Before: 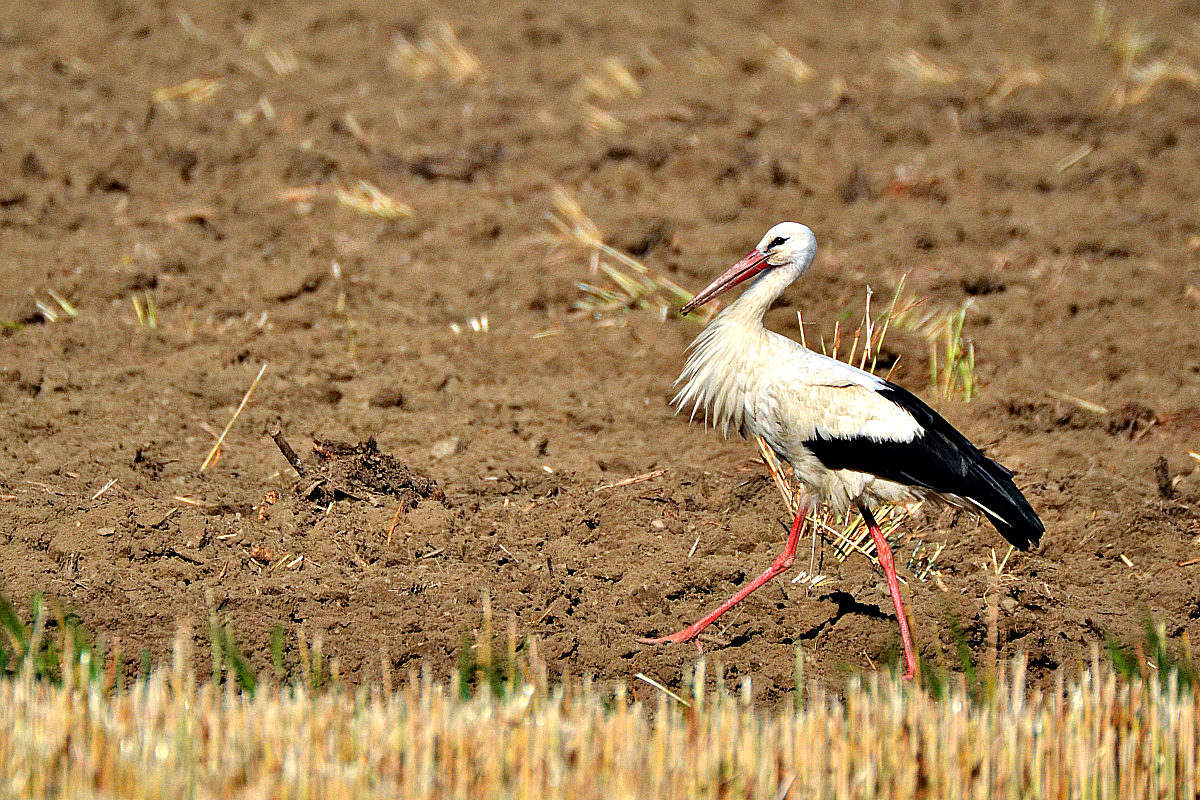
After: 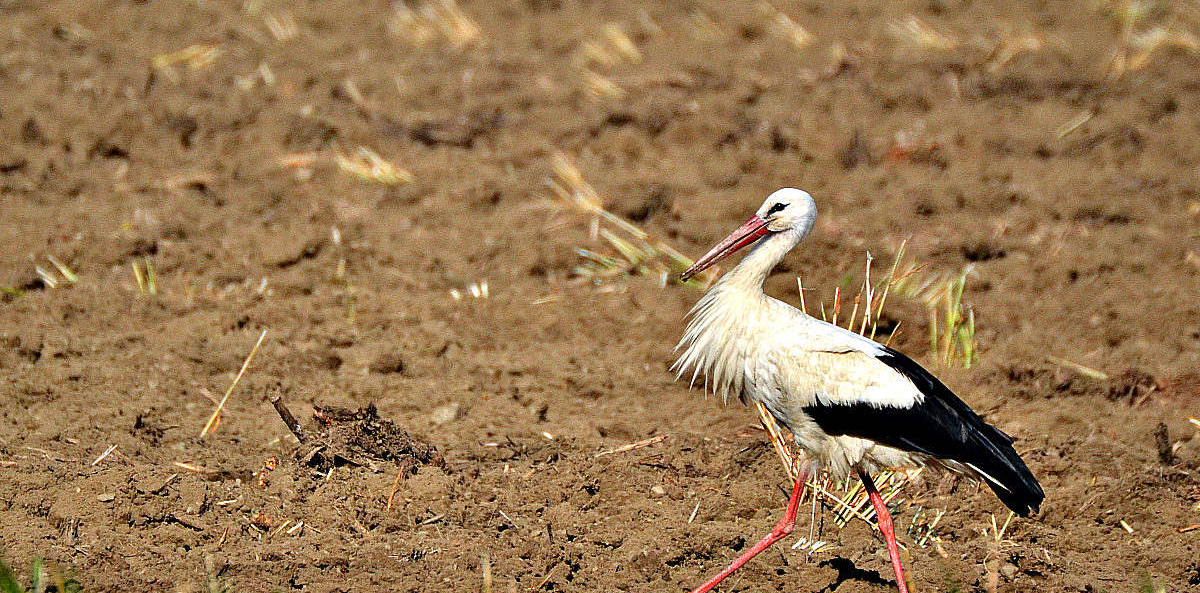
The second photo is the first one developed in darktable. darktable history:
crop: top 4.309%, bottom 21.516%
